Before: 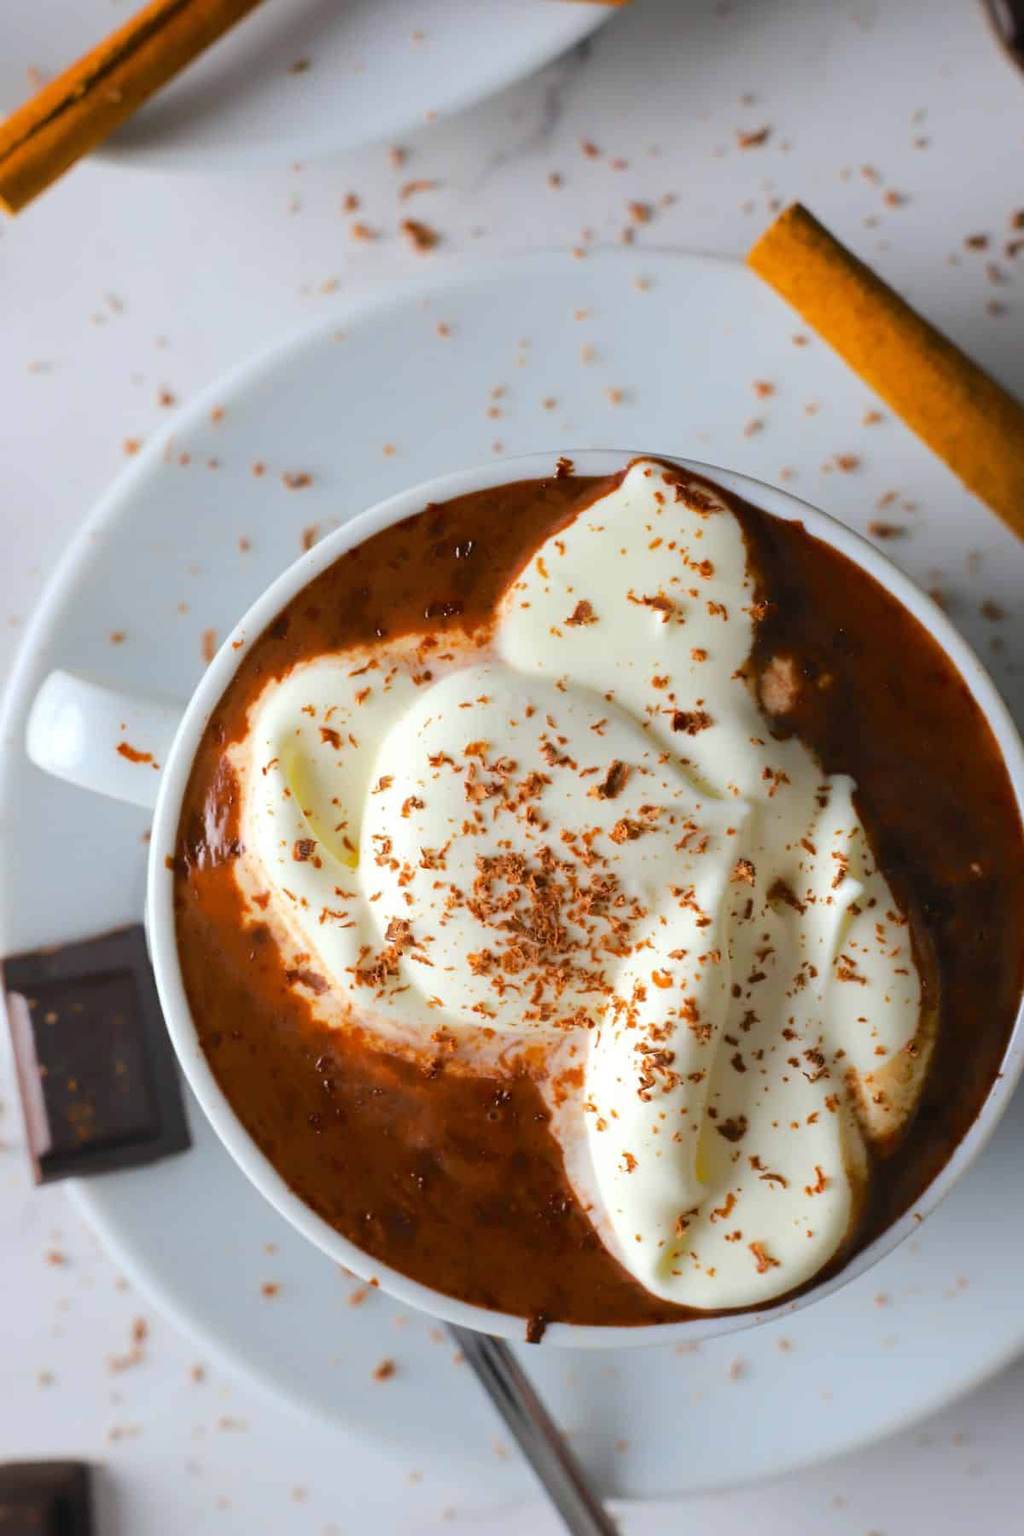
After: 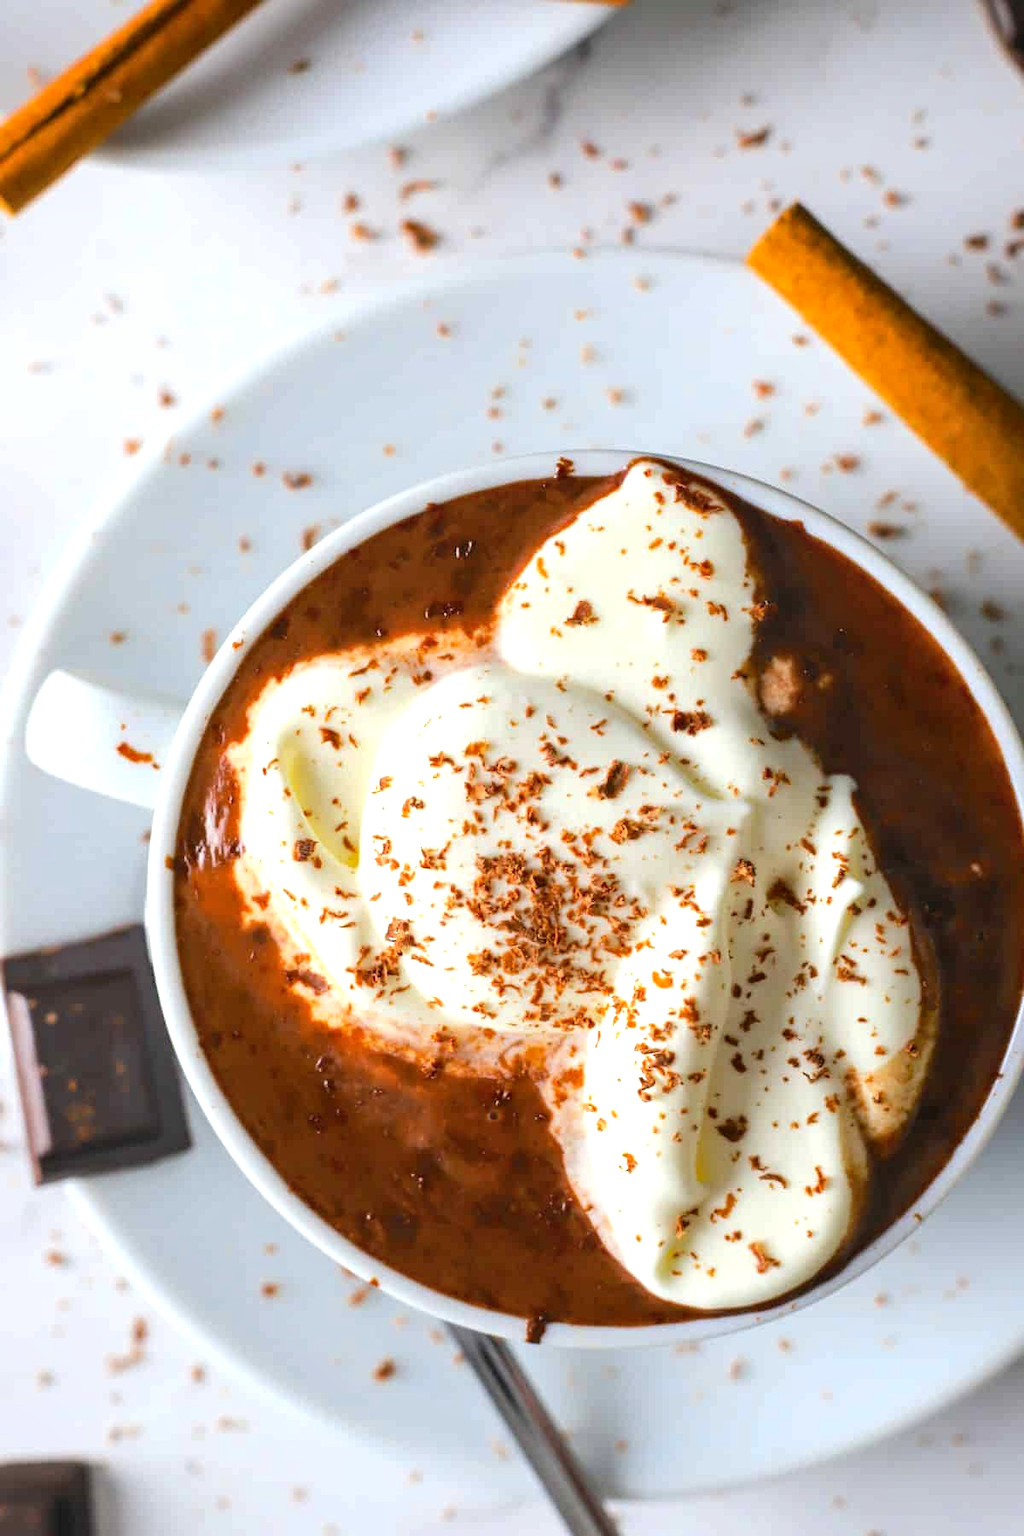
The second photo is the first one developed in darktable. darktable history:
exposure: exposure 0.558 EV, compensate exposure bias true, compensate highlight preservation false
local contrast: on, module defaults
